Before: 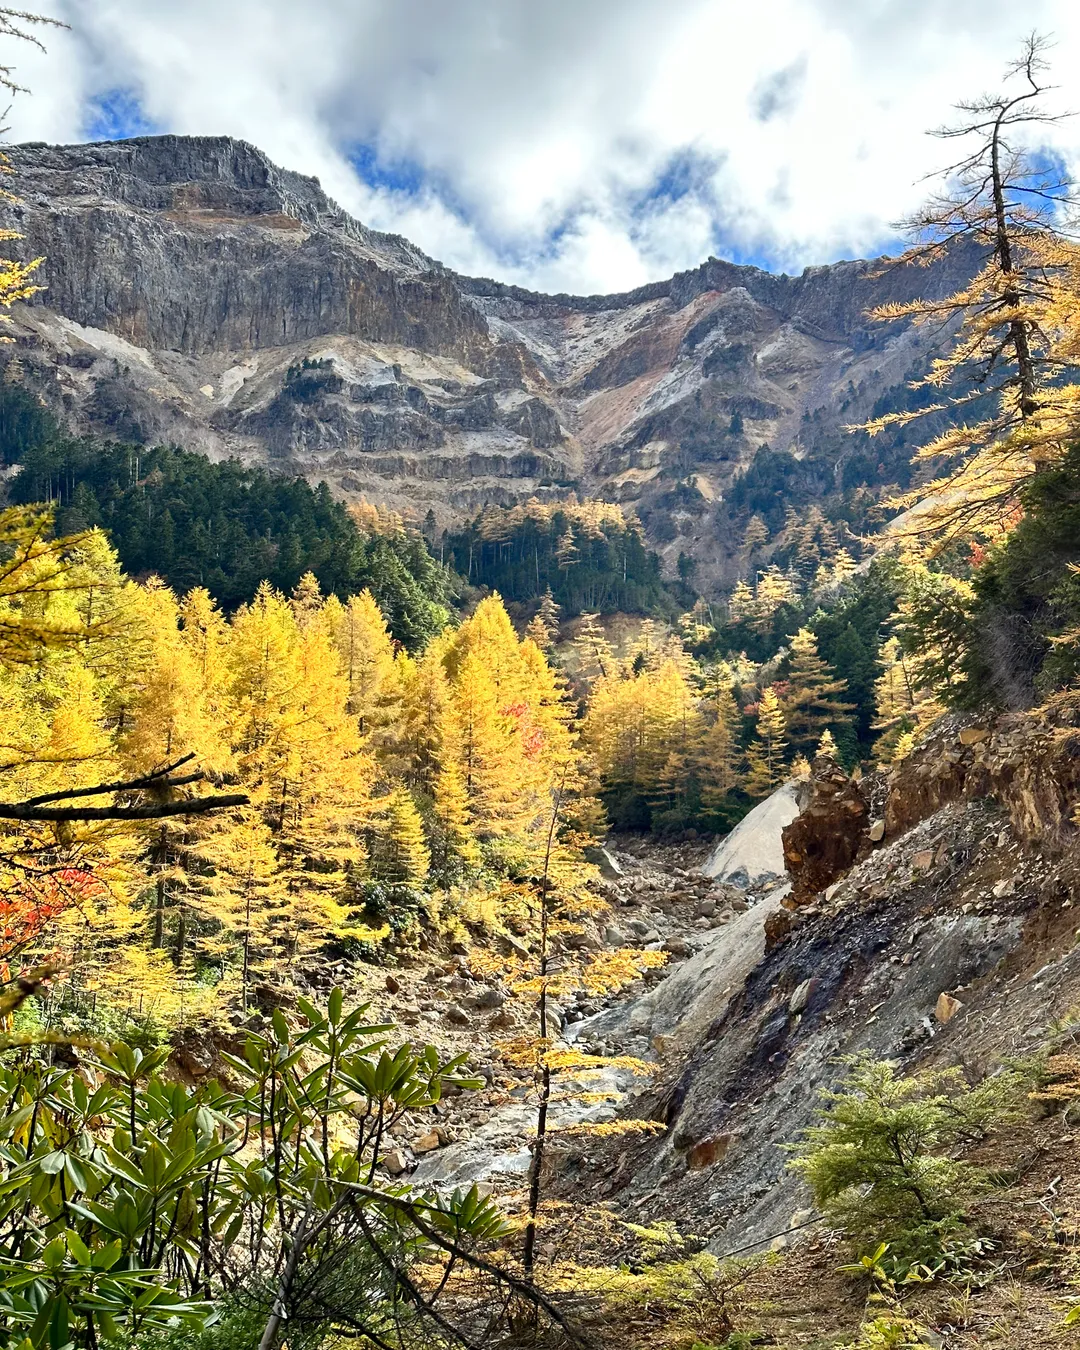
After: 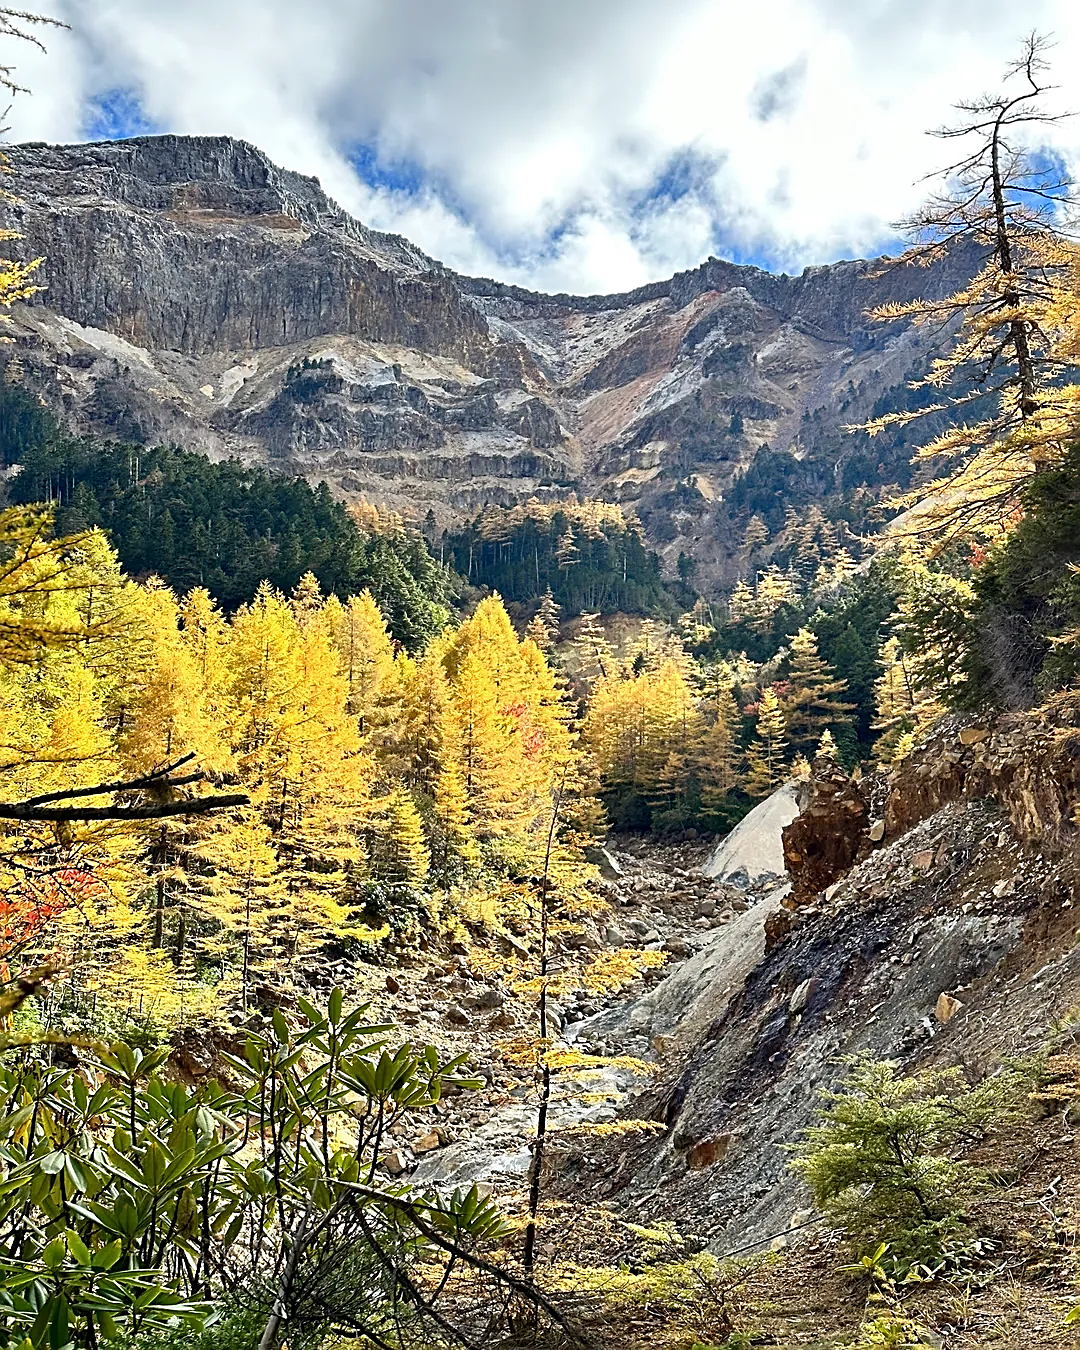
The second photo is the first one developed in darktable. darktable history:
sharpen: amount 0.743
